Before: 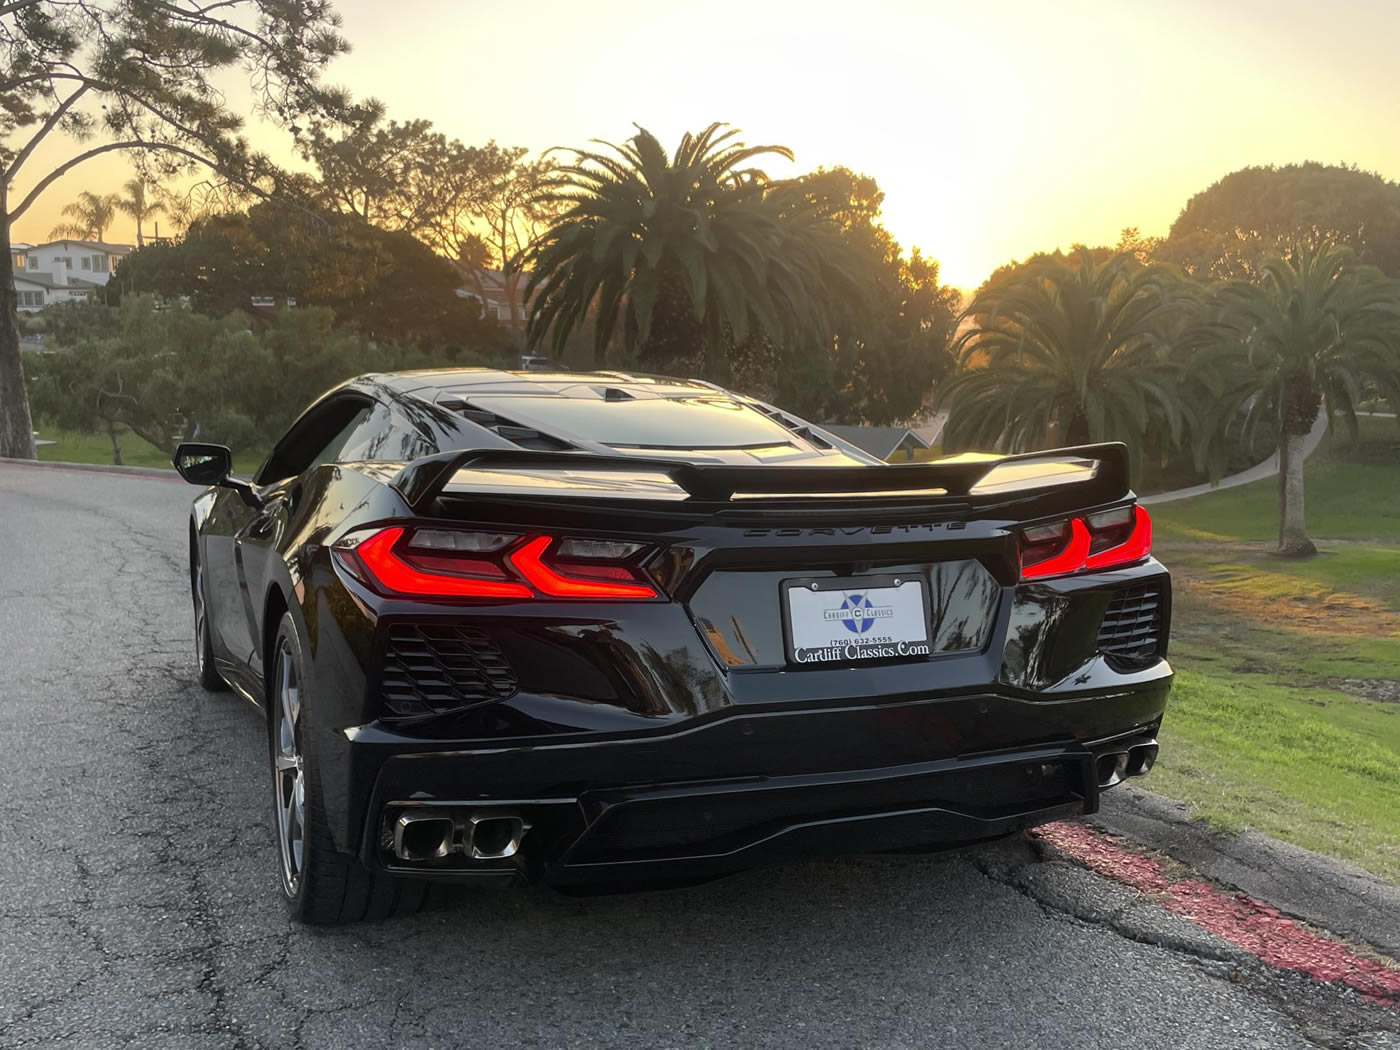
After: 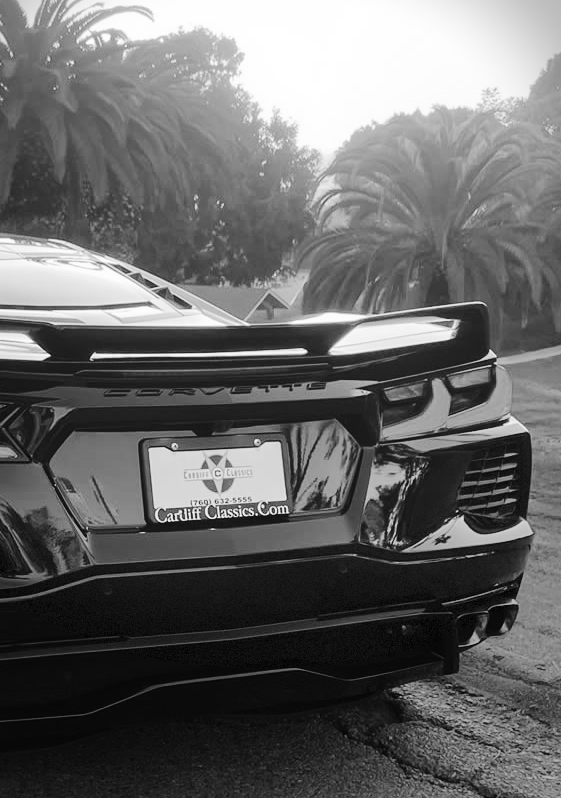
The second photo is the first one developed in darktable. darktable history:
crop: left 45.721%, top 13.393%, right 14.118%, bottom 10.01%
monochrome: on, module defaults
vignetting: fall-off start 68.33%, fall-off radius 30%, saturation 0.042, center (-0.066, -0.311), width/height ratio 0.992, shape 0.85, dithering 8-bit output
tone curve: curves: ch0 [(0, 0.026) (0.146, 0.158) (0.272, 0.34) (0.453, 0.627) (0.687, 0.829) (1, 1)], color space Lab, linked channels, preserve colors none
